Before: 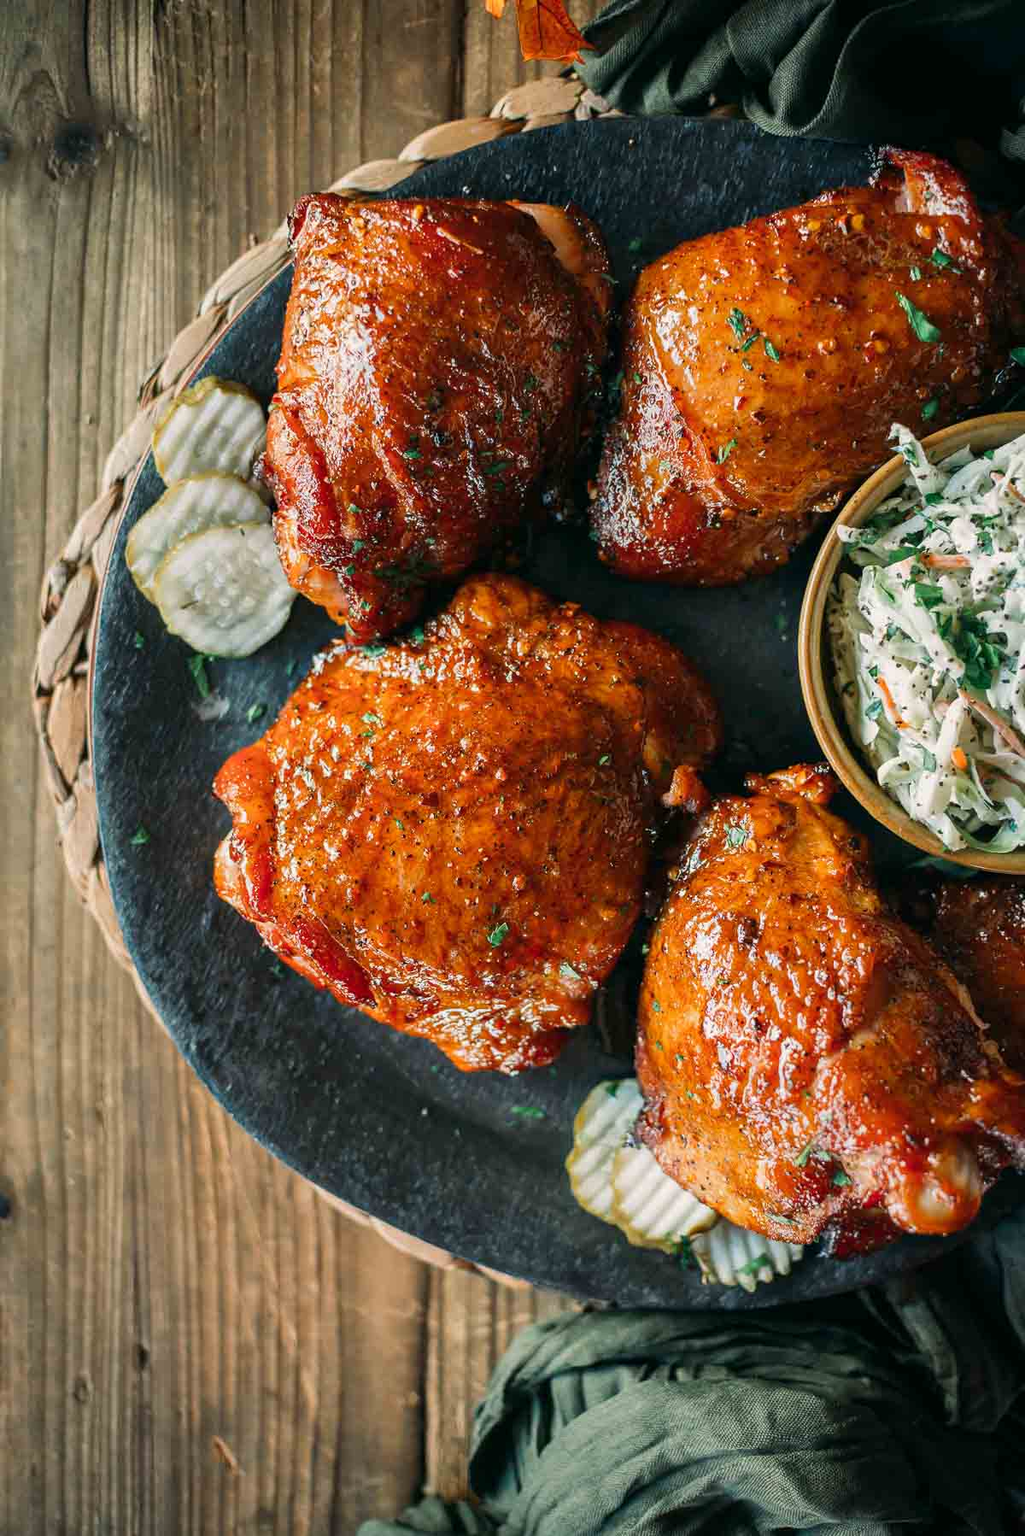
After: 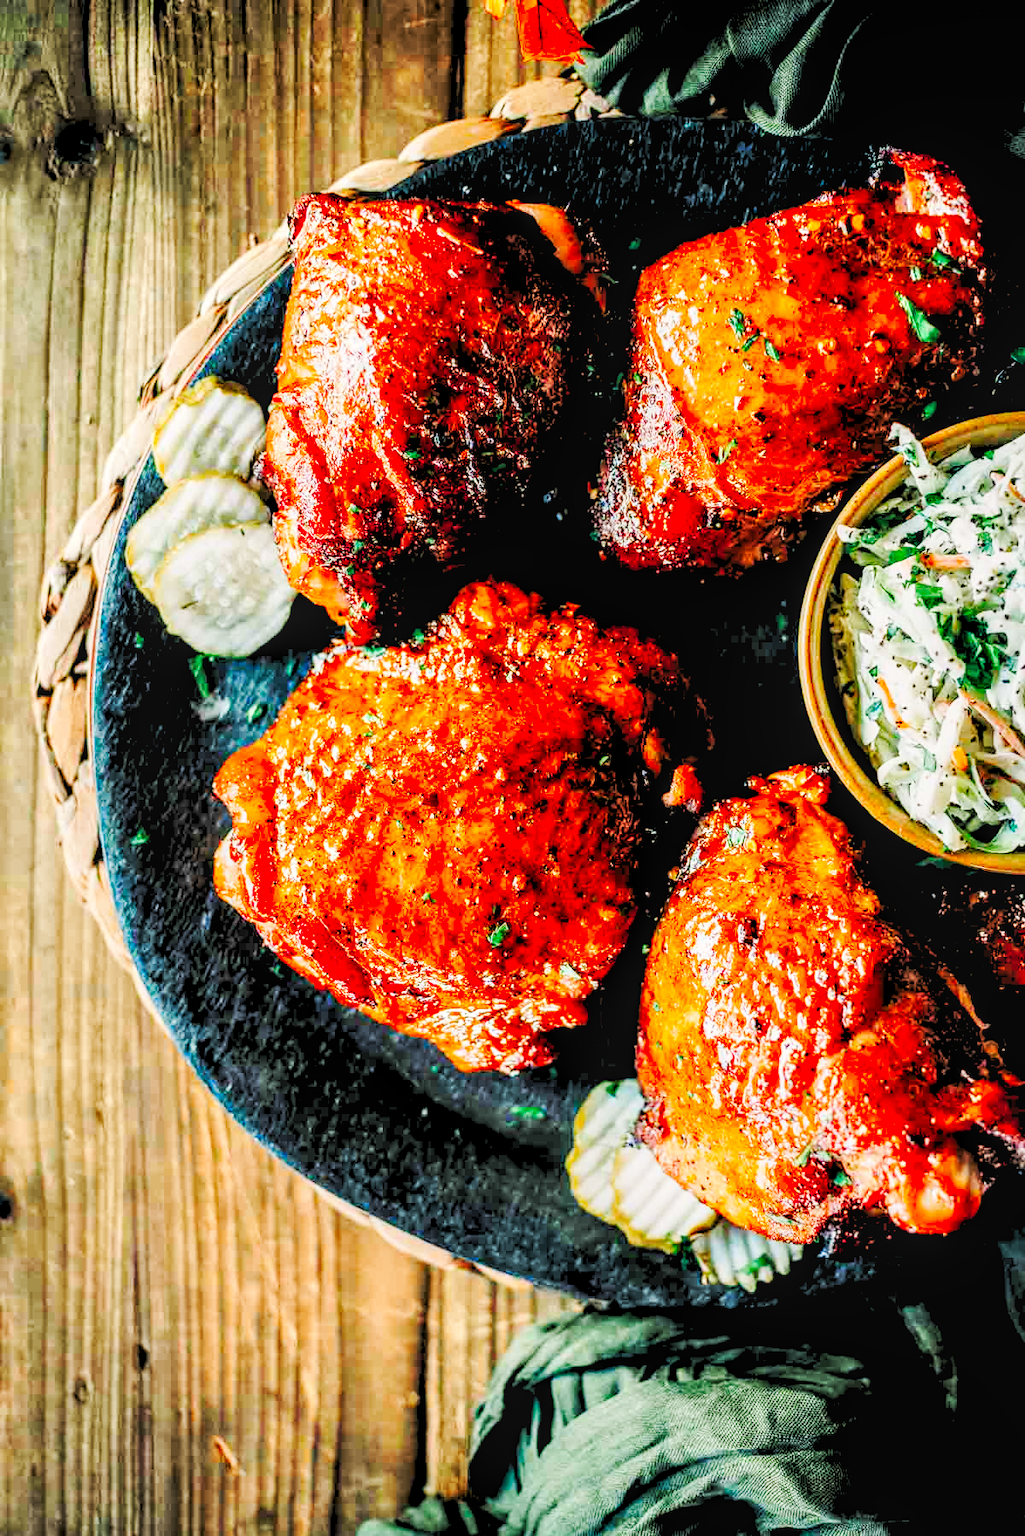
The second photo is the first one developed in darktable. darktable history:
tone curve: curves: ch0 [(0, 0) (0.004, 0.001) (0.133, 0.132) (0.325, 0.395) (0.455, 0.565) (0.832, 0.925) (1, 1)], preserve colors none
levels: levels [0.093, 0.434, 0.988]
base curve: curves: ch0 [(0, 0) (0.073, 0.04) (0.157, 0.139) (0.492, 0.492) (0.758, 0.758) (1, 1)], preserve colors none
local contrast: on, module defaults
